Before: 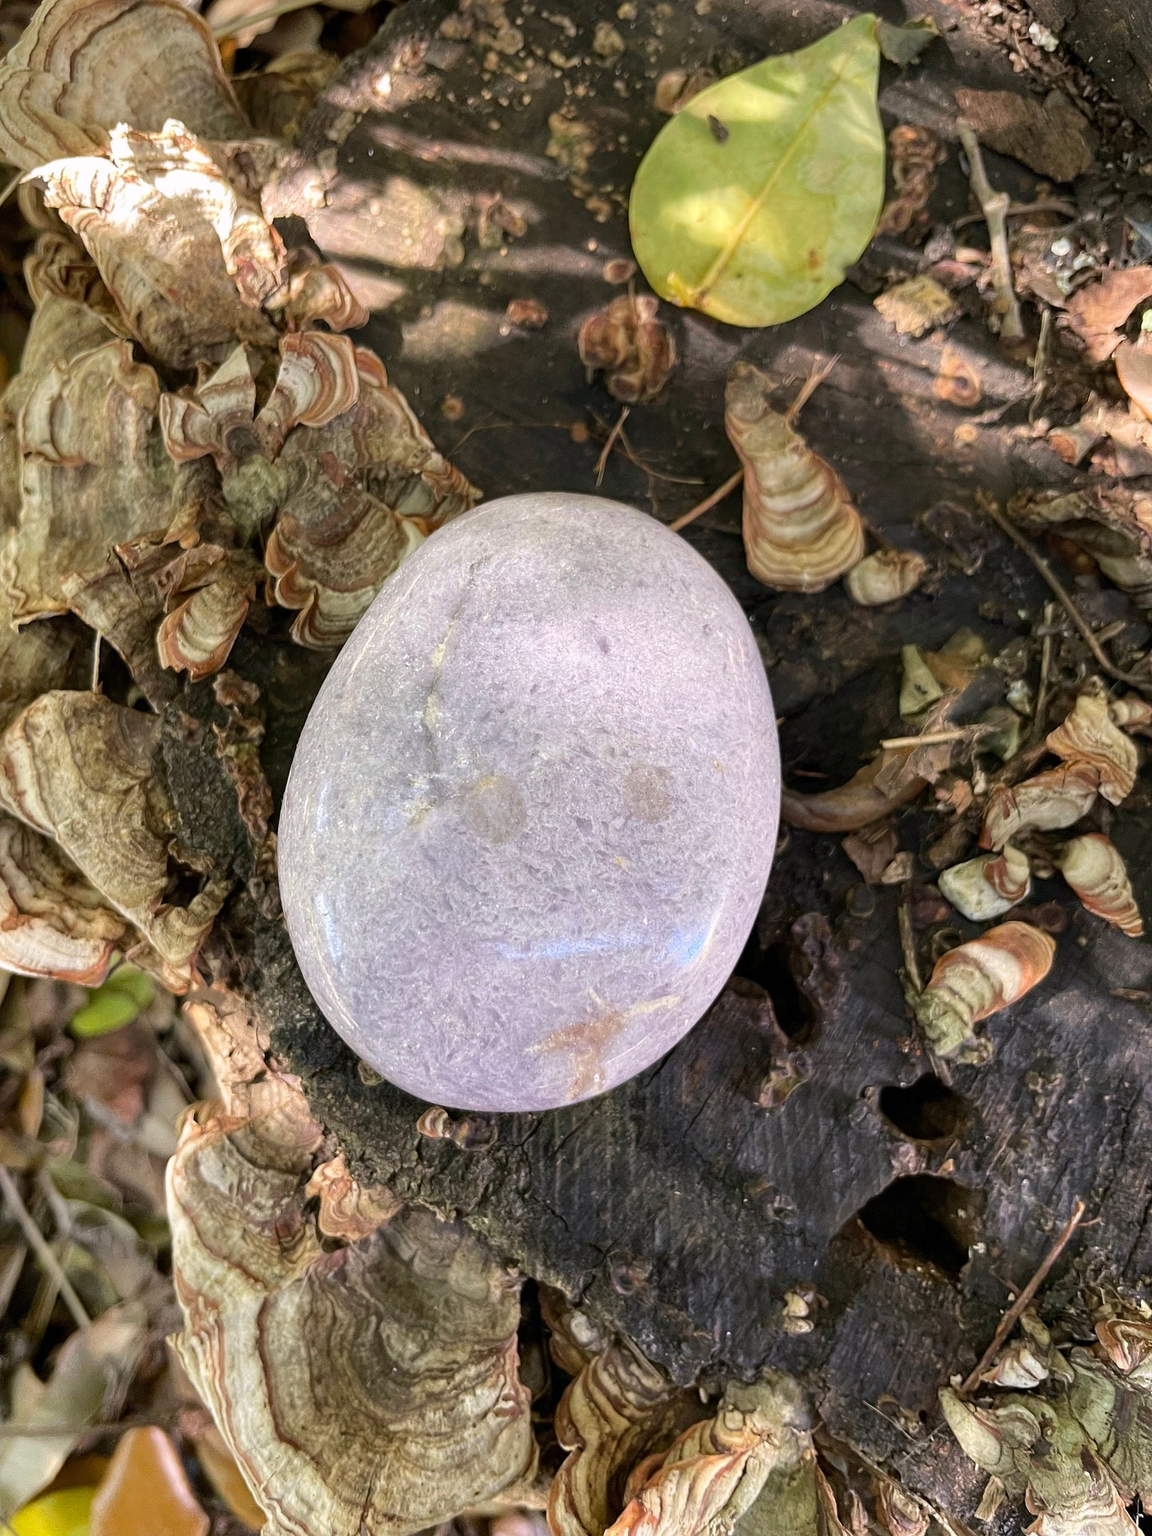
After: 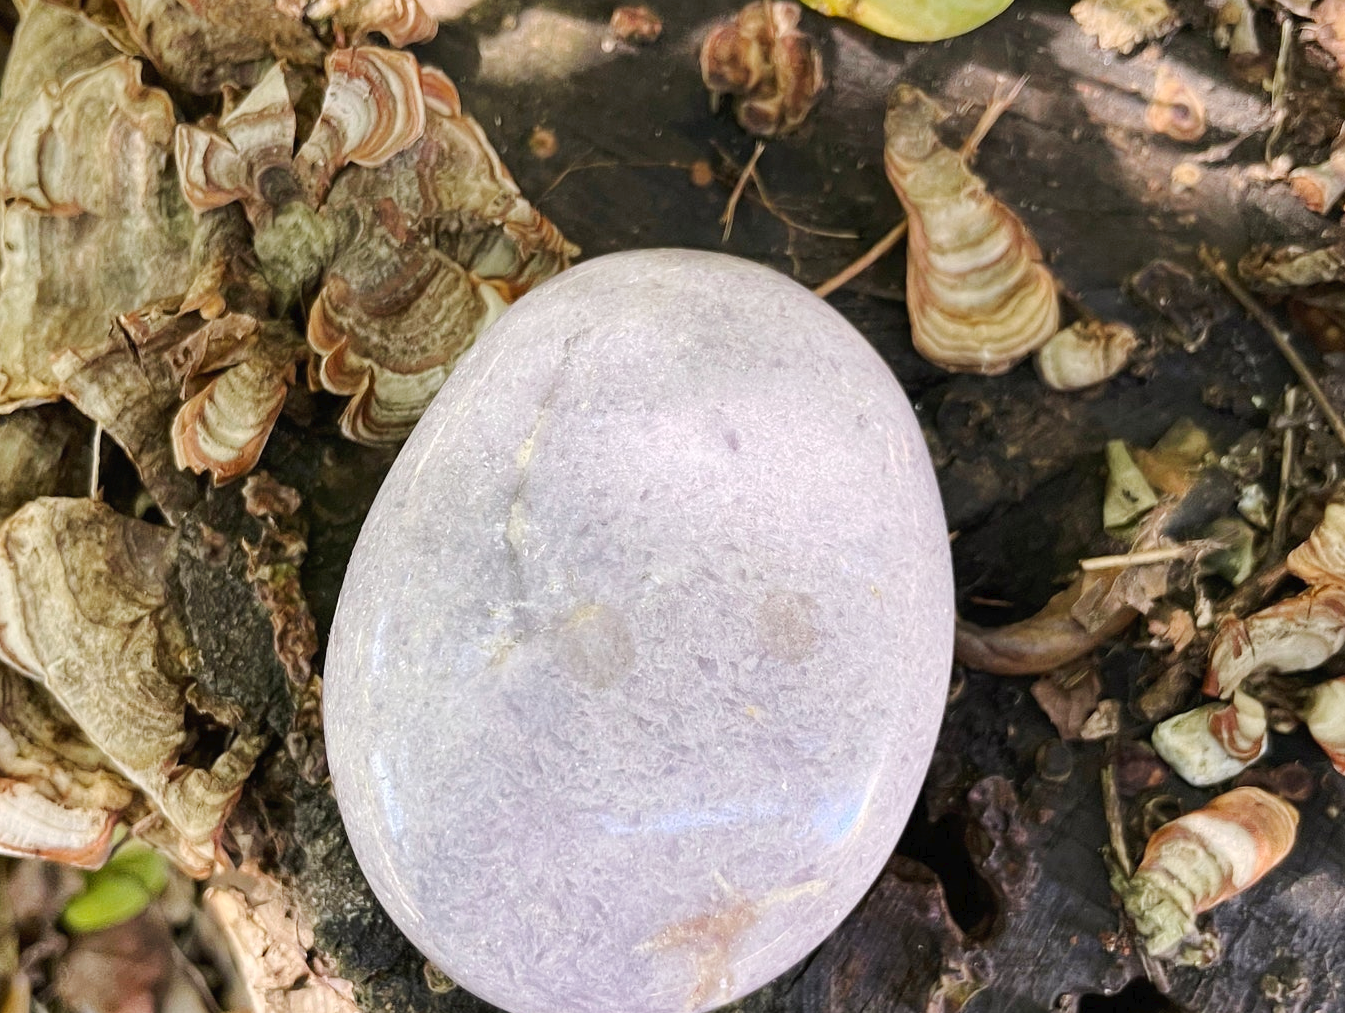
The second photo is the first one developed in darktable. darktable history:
base curve: curves: ch0 [(0, 0) (0.235, 0.266) (0.503, 0.496) (0.786, 0.72) (1, 1)], preserve colors none
crop: left 1.748%, top 19.191%, right 5.121%, bottom 28.202%
tone curve: curves: ch0 [(0, 0) (0.003, 0.019) (0.011, 0.022) (0.025, 0.03) (0.044, 0.049) (0.069, 0.08) (0.1, 0.111) (0.136, 0.144) (0.177, 0.189) (0.224, 0.23) (0.277, 0.285) (0.335, 0.356) (0.399, 0.428) (0.468, 0.511) (0.543, 0.597) (0.623, 0.682) (0.709, 0.773) (0.801, 0.865) (0.898, 0.945) (1, 1)], preserve colors none
